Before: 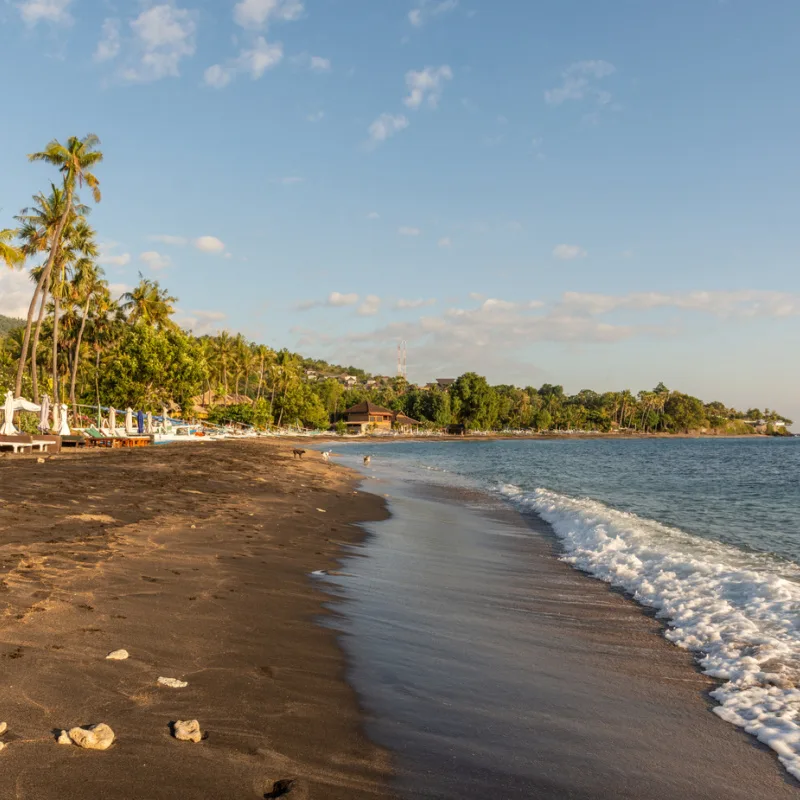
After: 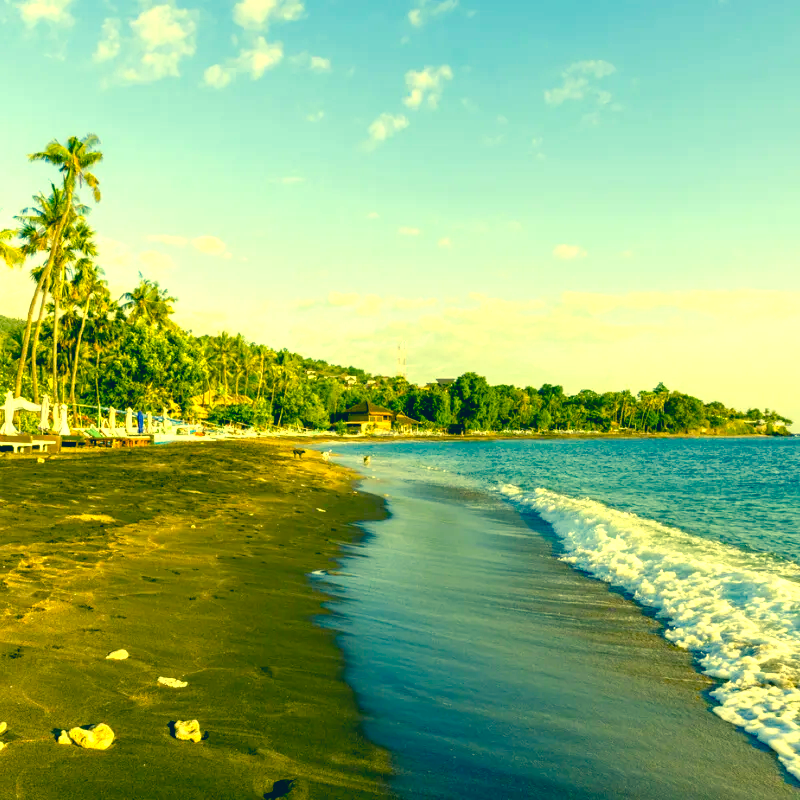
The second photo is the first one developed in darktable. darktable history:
color correction: highlights a* -15.87, highlights b* 39.68, shadows a* -39.7, shadows b* -25.8
exposure: black level correction 0.007, exposure 0.157 EV, compensate highlight preservation false
color balance rgb: highlights gain › chroma 1.106%, highlights gain › hue 60.19°, linear chroma grading › shadows 31.82%, linear chroma grading › global chroma -1.568%, linear chroma grading › mid-tones 3.72%, perceptual saturation grading › global saturation 39.73%, perceptual saturation grading › highlights -50.59%, perceptual saturation grading › shadows 31.016%, perceptual brilliance grading › global brilliance 25.04%
